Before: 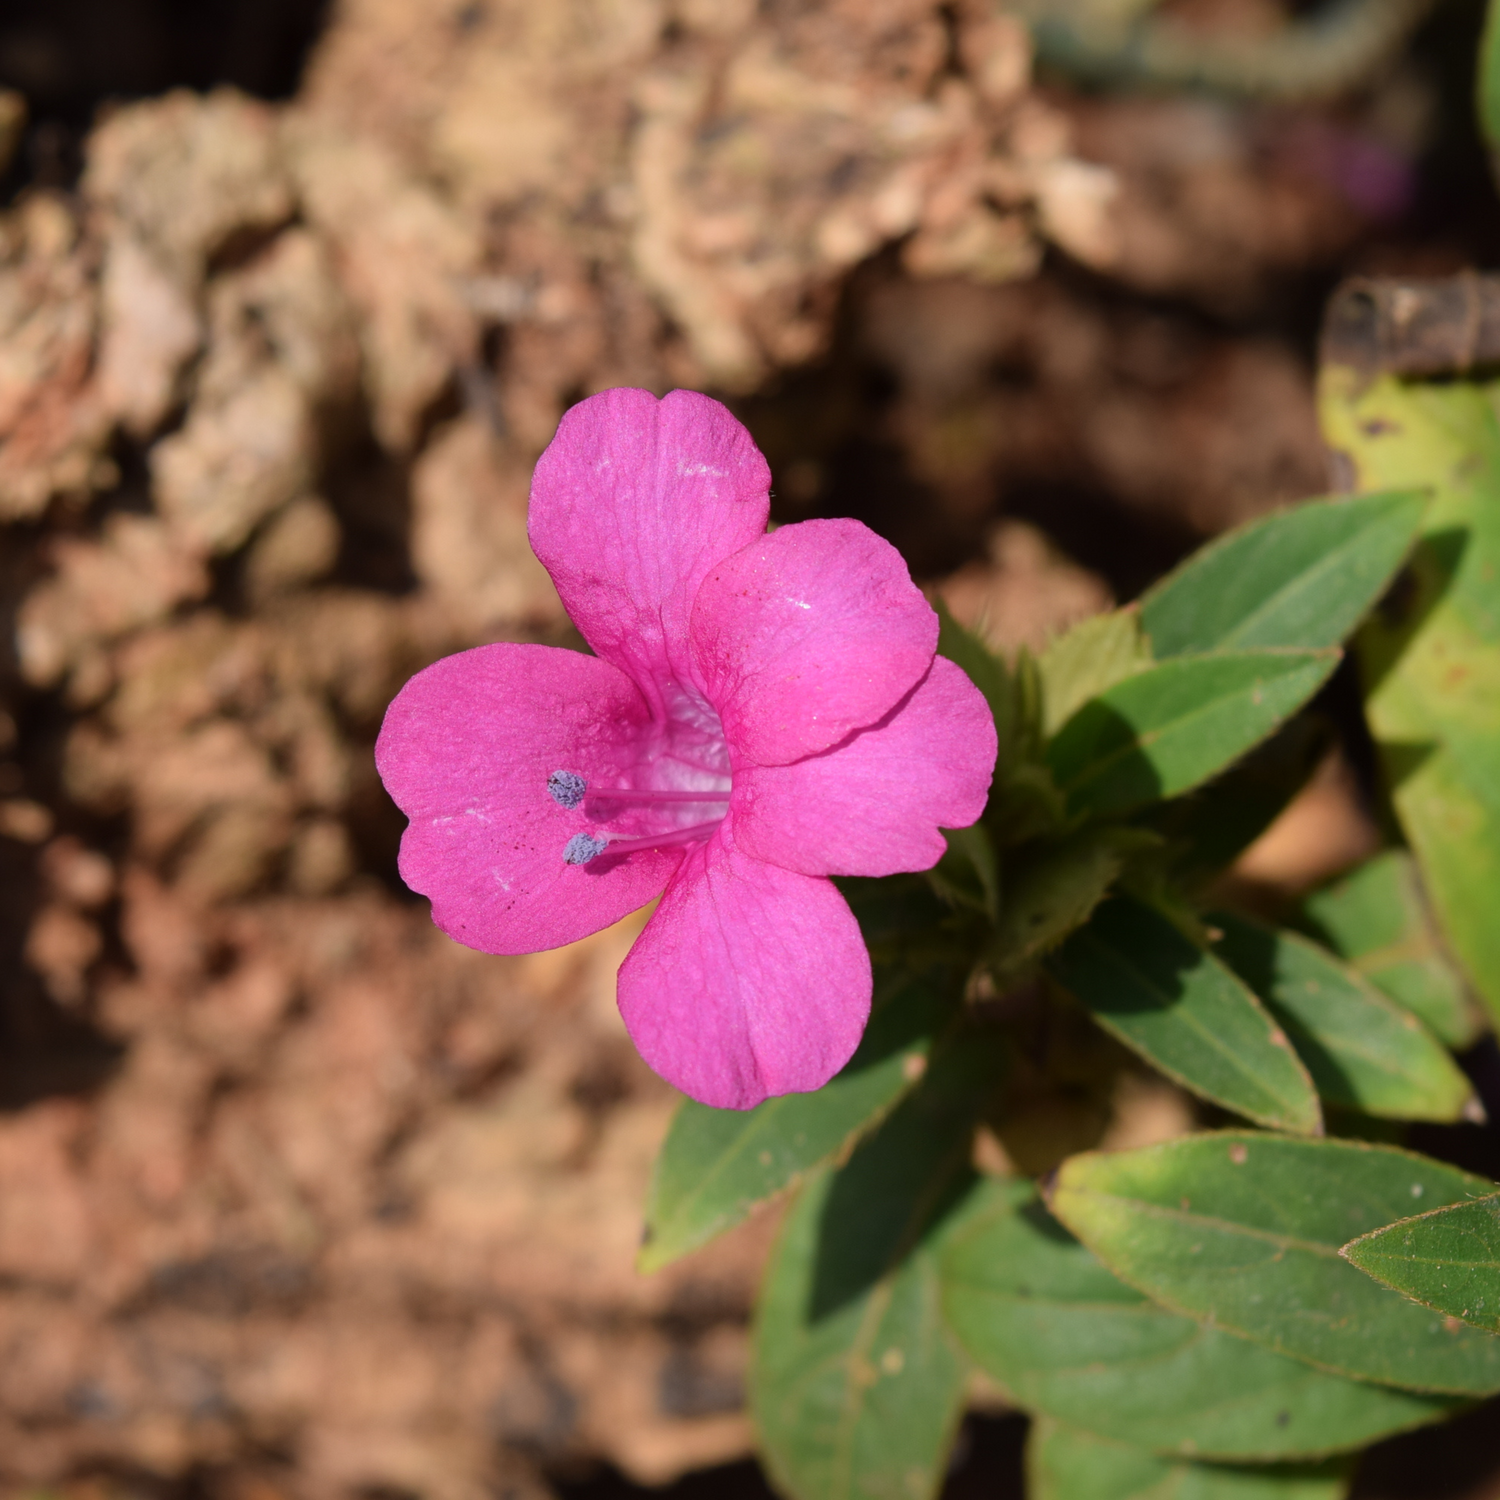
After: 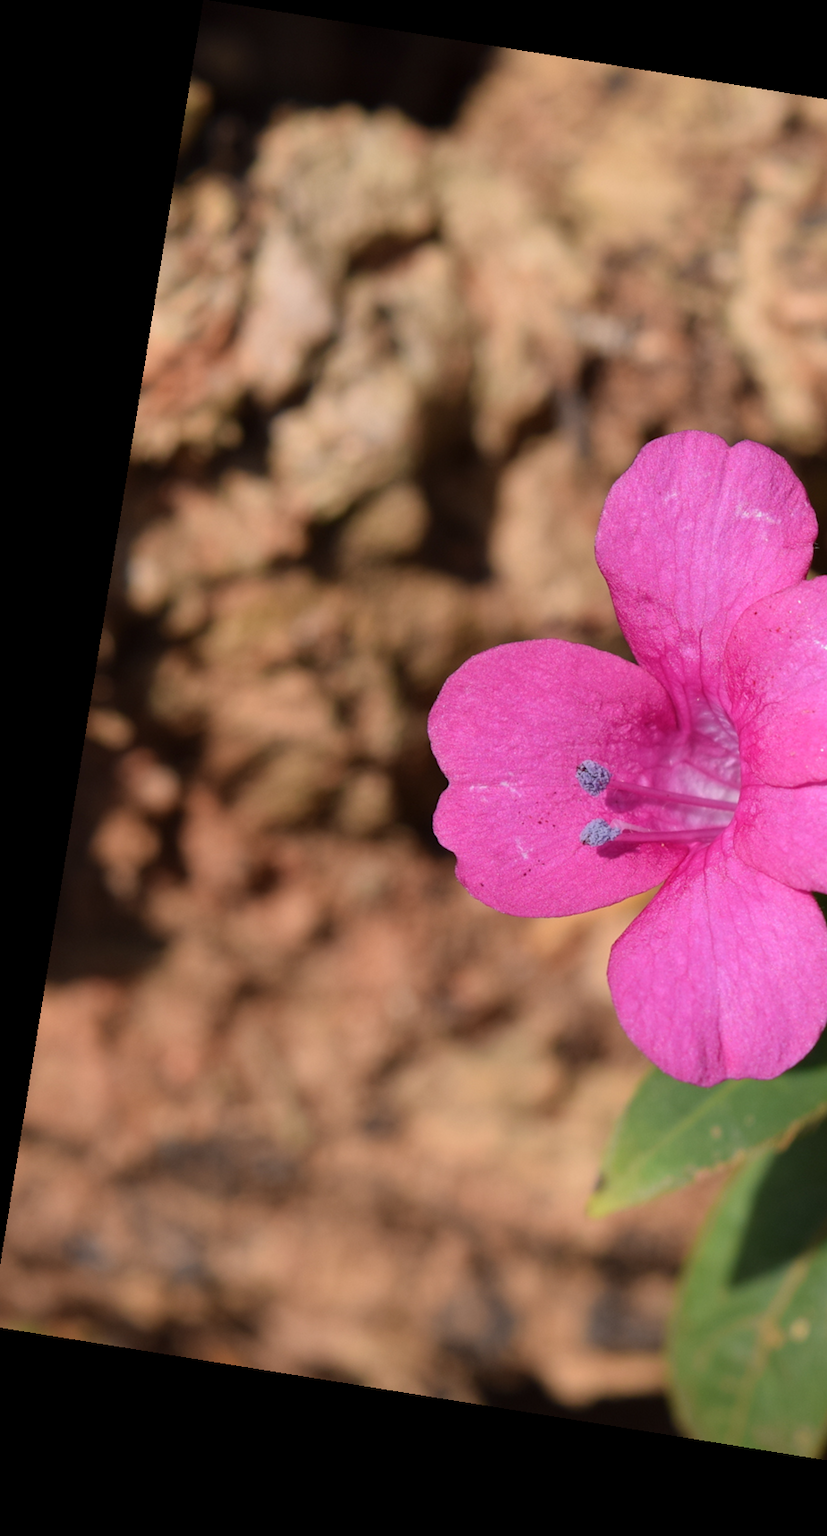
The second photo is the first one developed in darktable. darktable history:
crop: left 0.587%, right 45.588%, bottom 0.086%
rotate and perspective: rotation 9.12°, automatic cropping off
